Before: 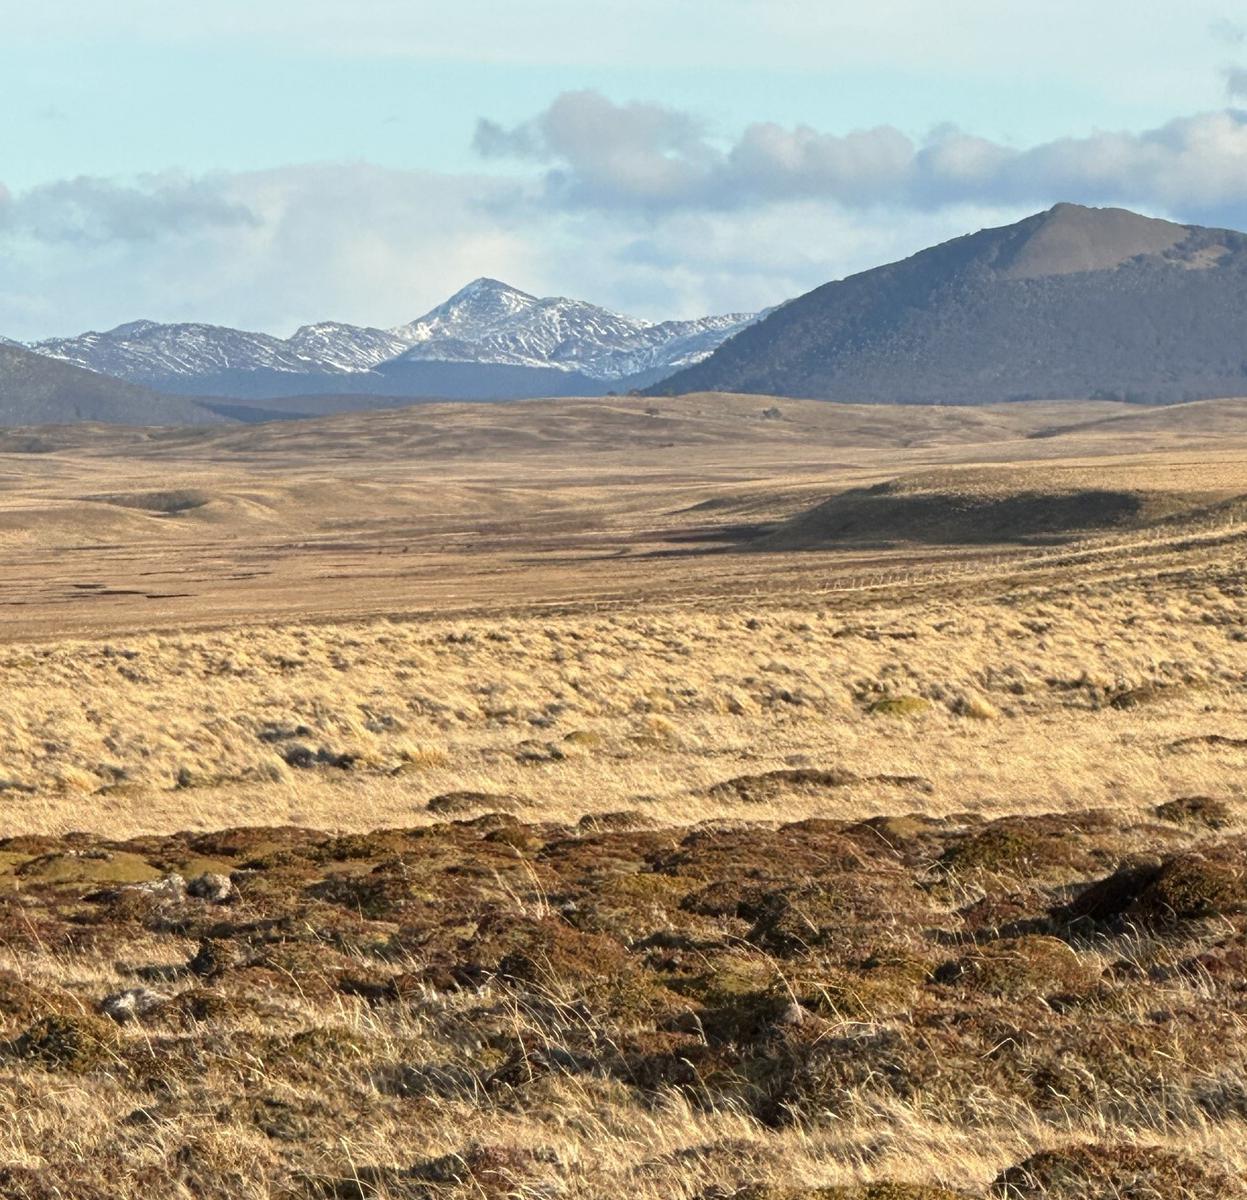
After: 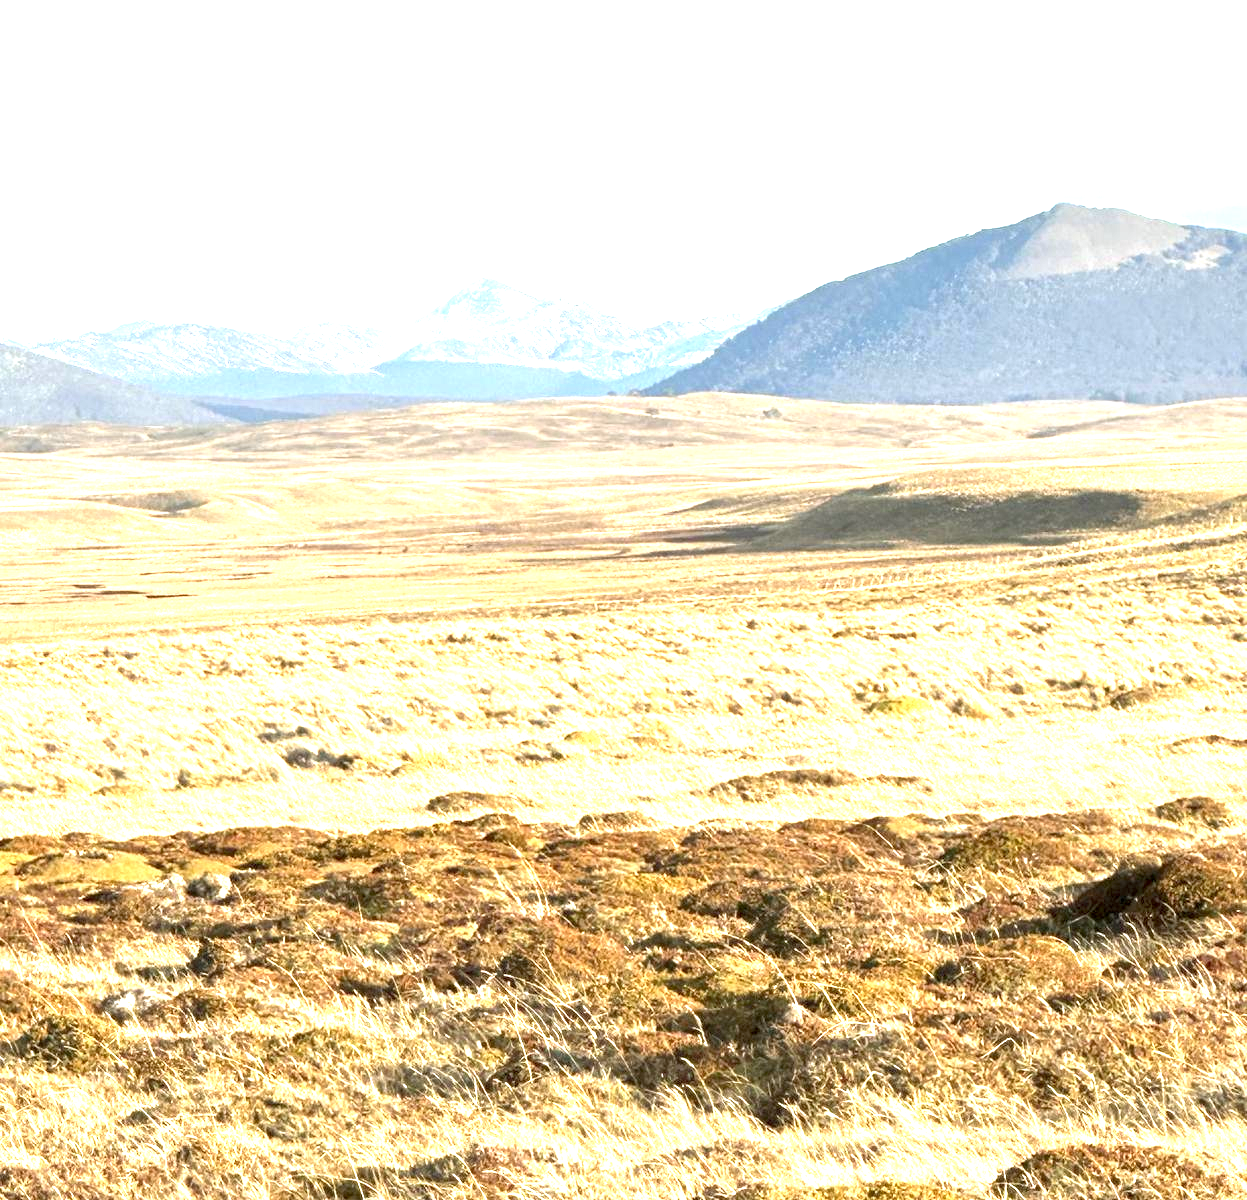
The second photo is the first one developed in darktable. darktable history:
exposure: black level correction 0.001, exposure 2 EV, compensate highlight preservation false
color balance: mode lift, gamma, gain (sRGB), lift [1.04, 1, 1, 0.97], gamma [1.01, 1, 1, 0.97], gain [0.96, 1, 1, 0.97]
